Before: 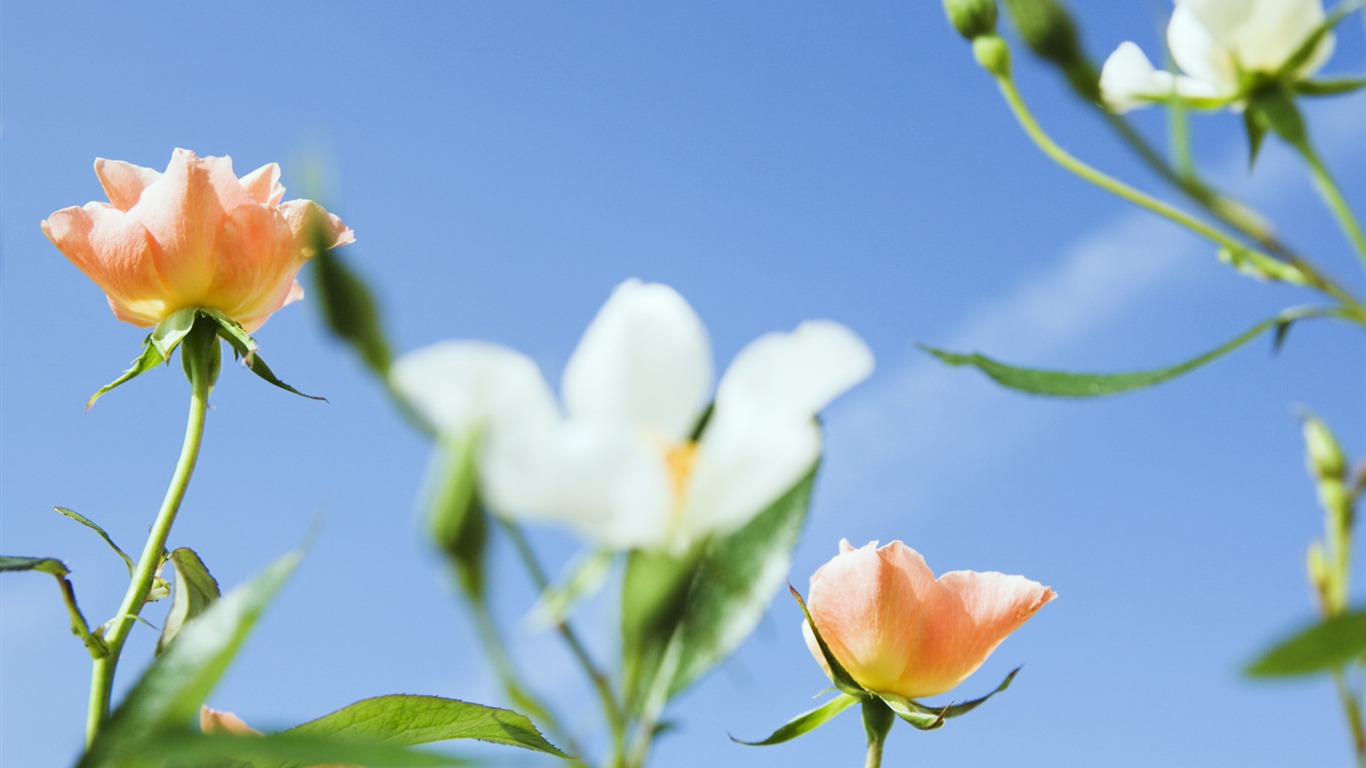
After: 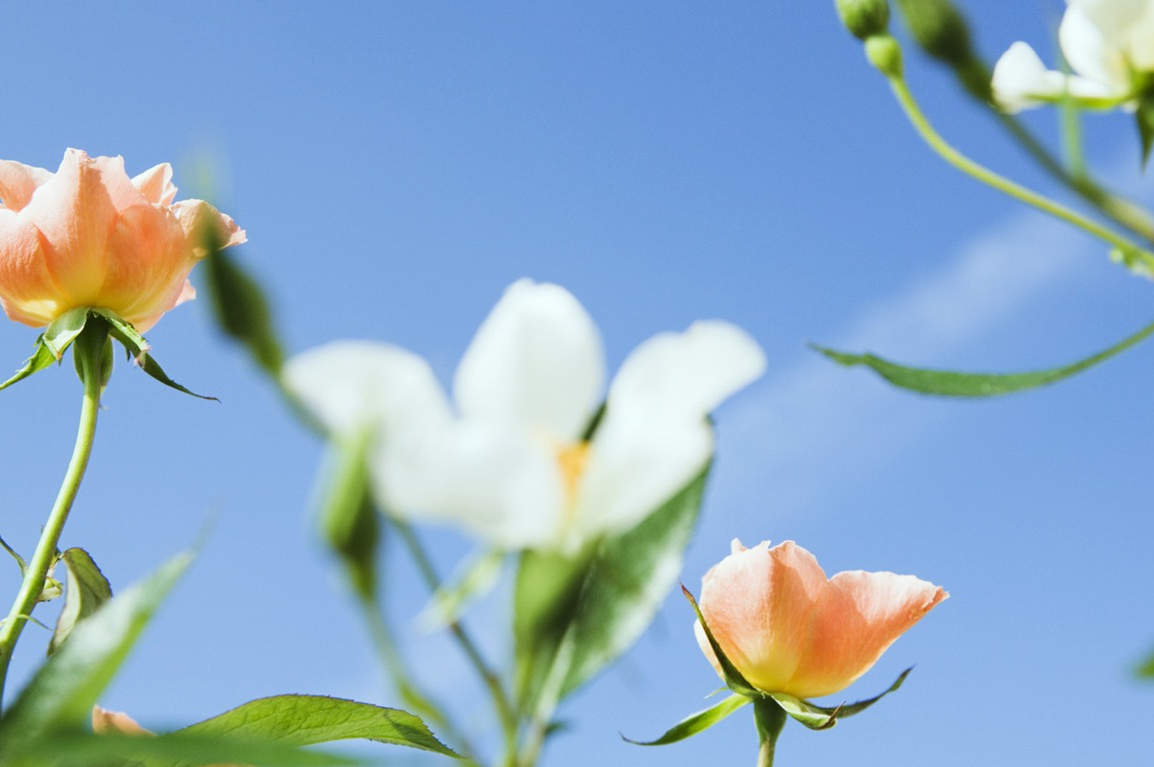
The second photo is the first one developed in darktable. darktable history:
crop: left 7.963%, right 7.517%
